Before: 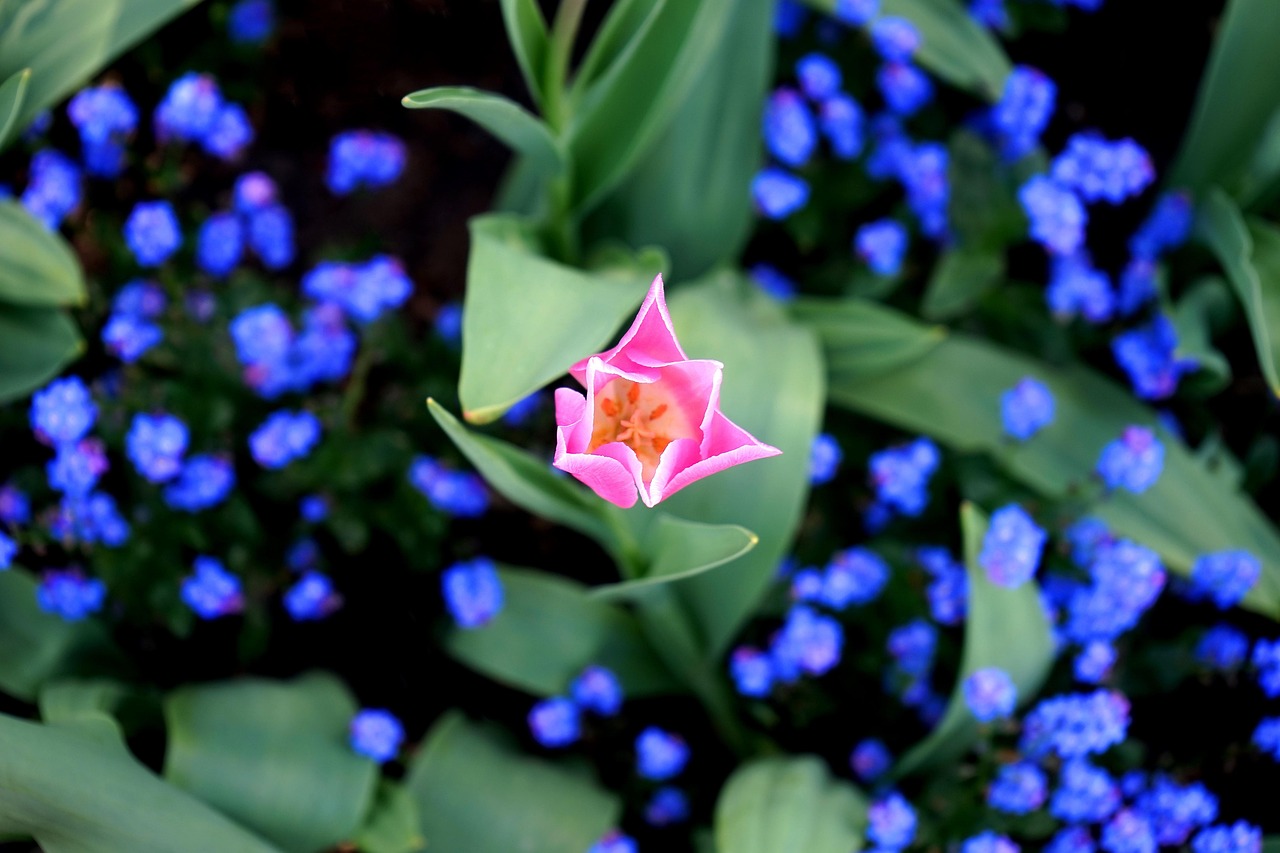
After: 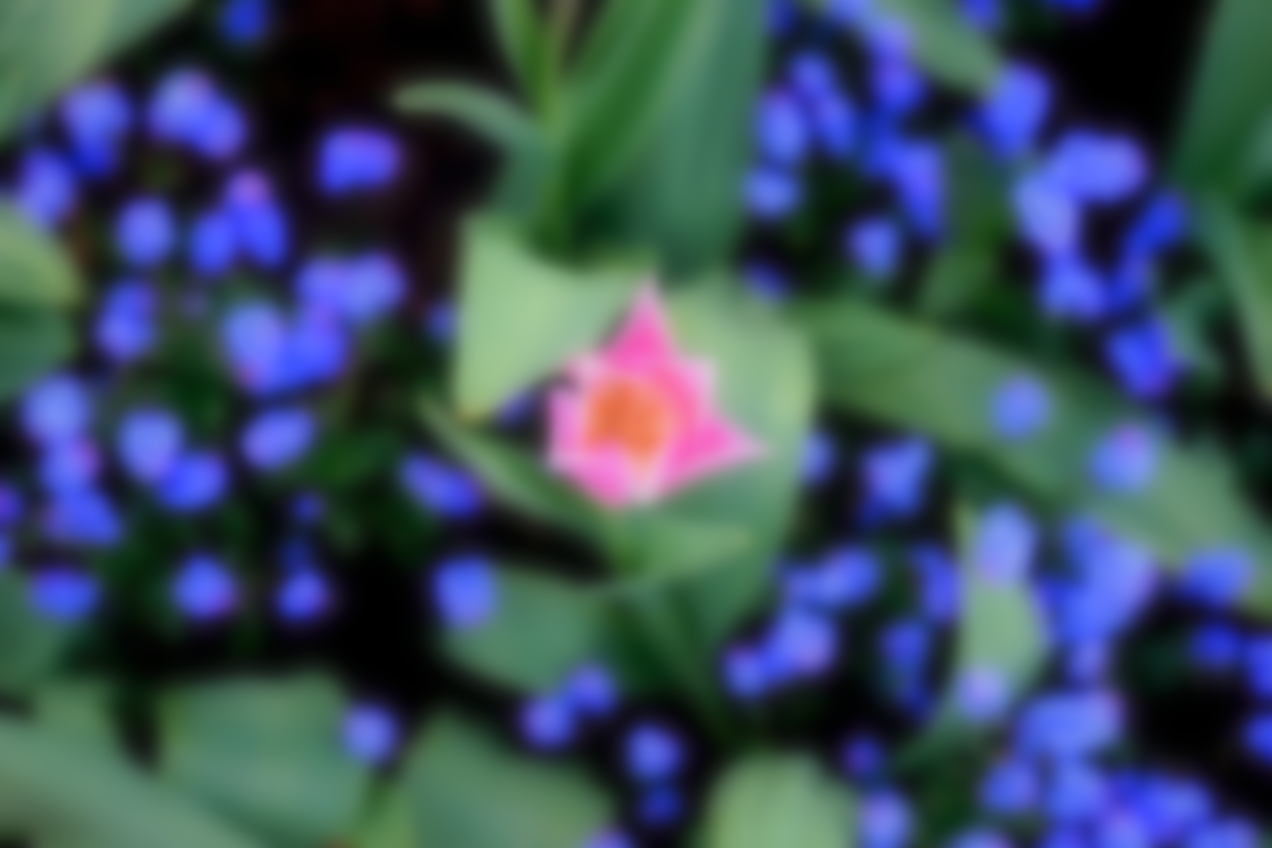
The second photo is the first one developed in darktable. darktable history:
shadows and highlights: on, module defaults
lowpass: on, module defaults
sharpen: amount 0.2
crop and rotate: left 0.614%, top 0.179%, bottom 0.309%
